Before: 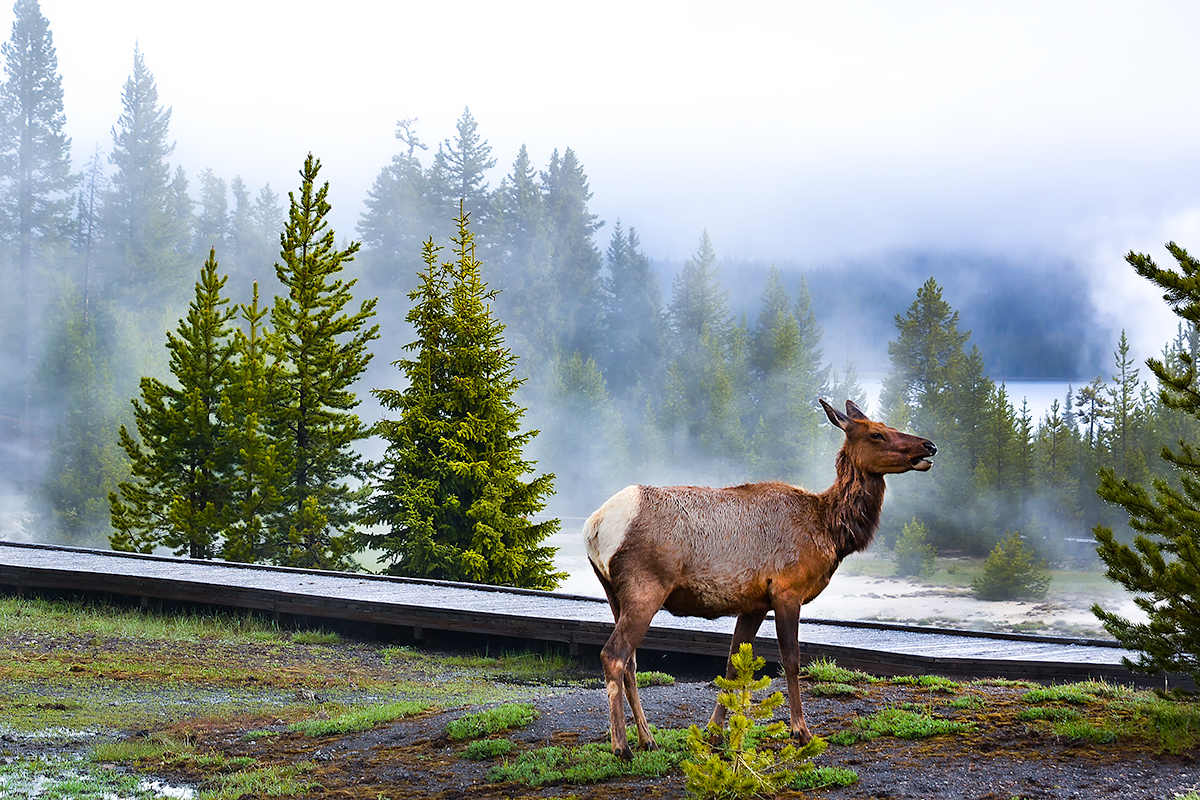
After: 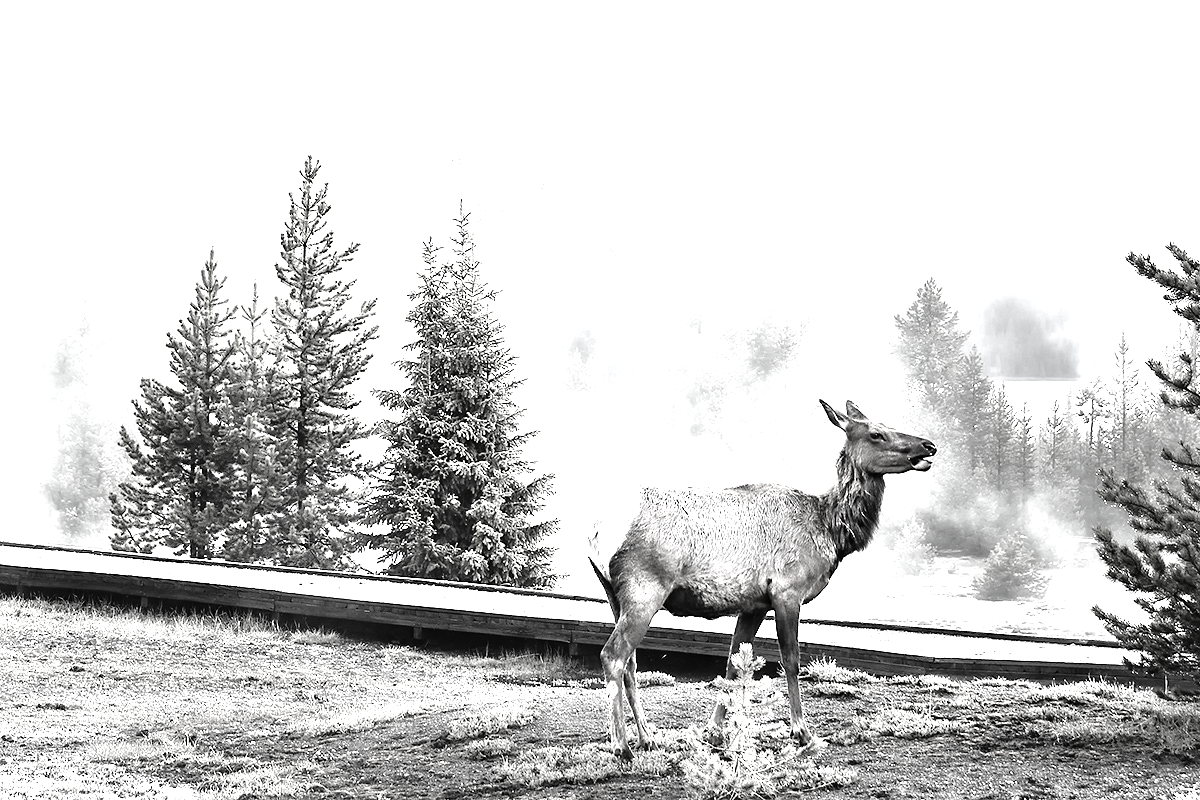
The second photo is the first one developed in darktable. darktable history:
tone equalizer: -8 EV -1.1 EV, -7 EV -0.996 EV, -6 EV -0.868 EV, -5 EV -0.599 EV, -3 EV 0.594 EV, -2 EV 0.868 EV, -1 EV 0.995 EV, +0 EV 1.07 EV
exposure: black level correction 0, exposure 1 EV, compensate highlight preservation false
contrast brightness saturation: saturation -0.982
